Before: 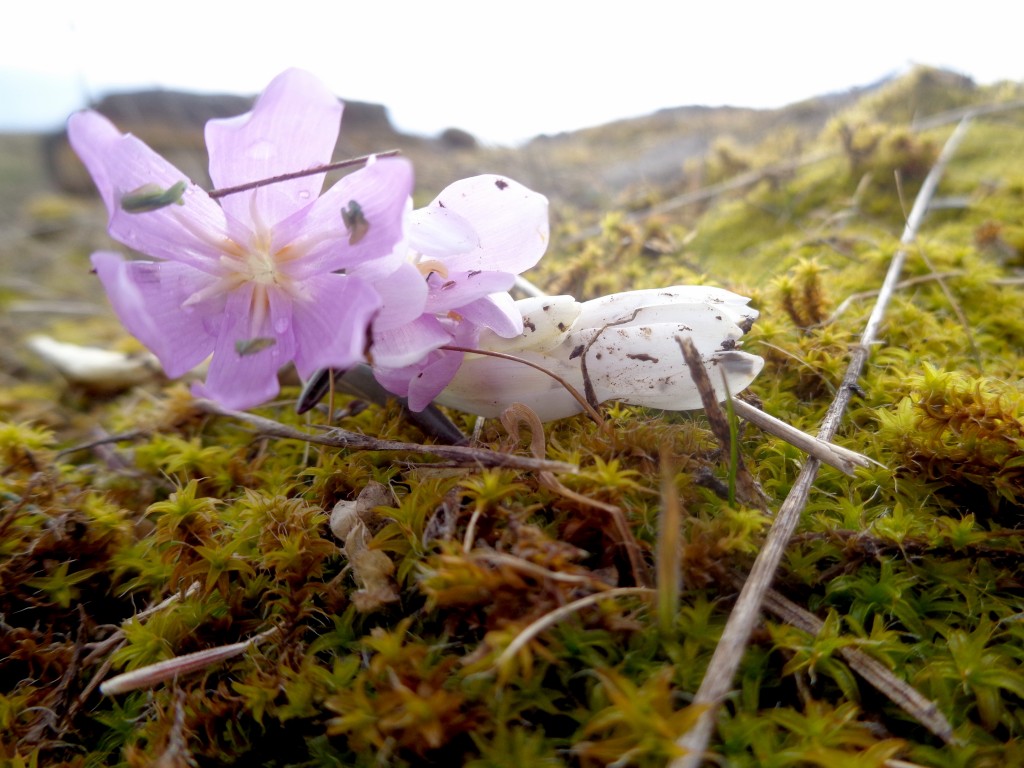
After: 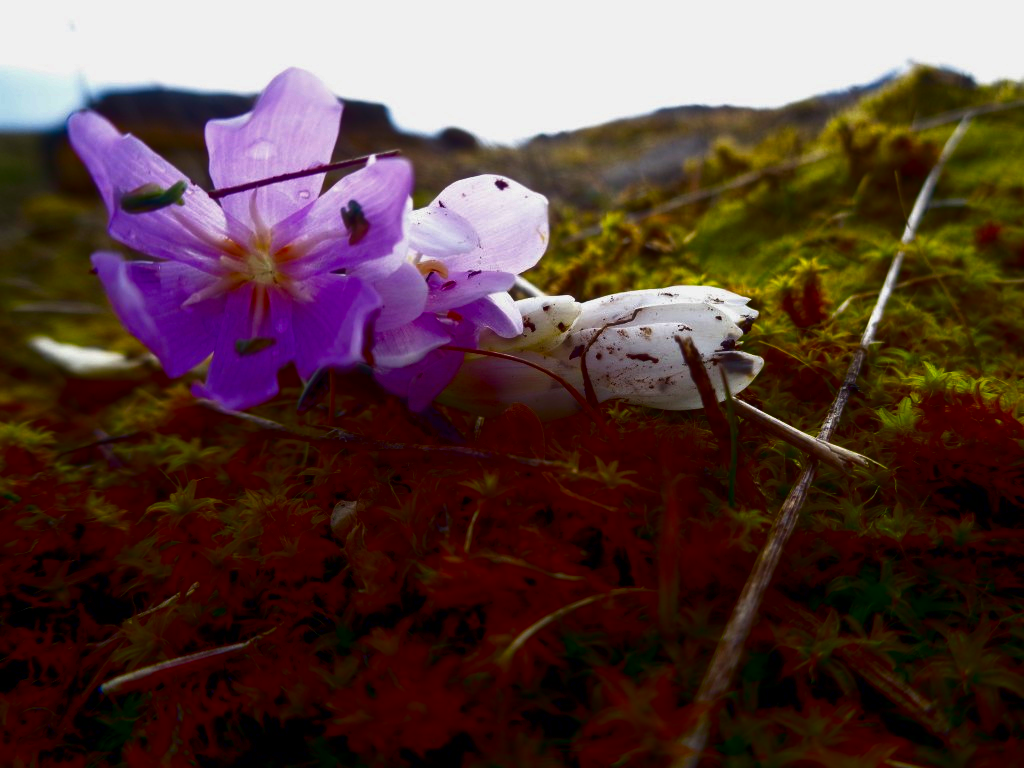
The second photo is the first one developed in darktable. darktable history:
contrast brightness saturation: brightness -0.99, saturation 0.999
exposure: exposure -0.056 EV, compensate highlight preservation false
